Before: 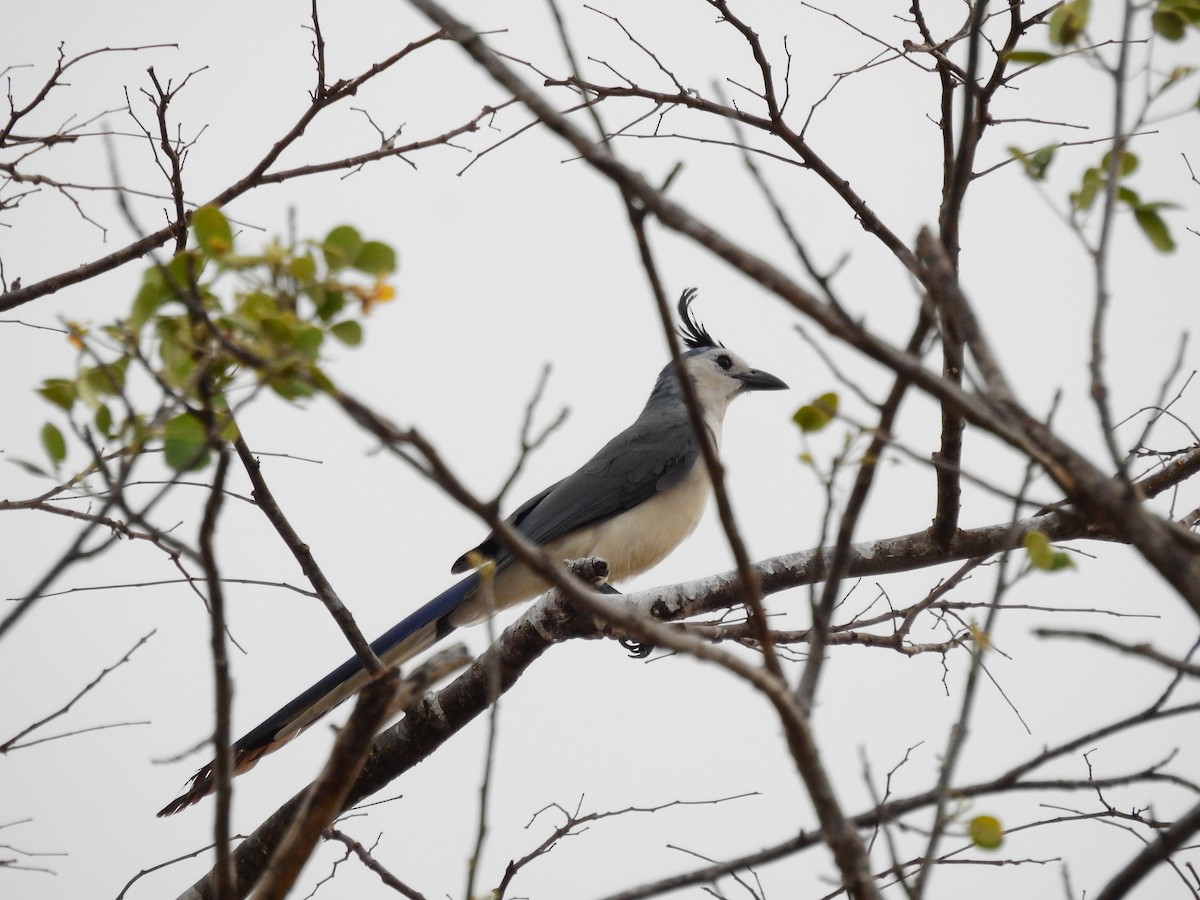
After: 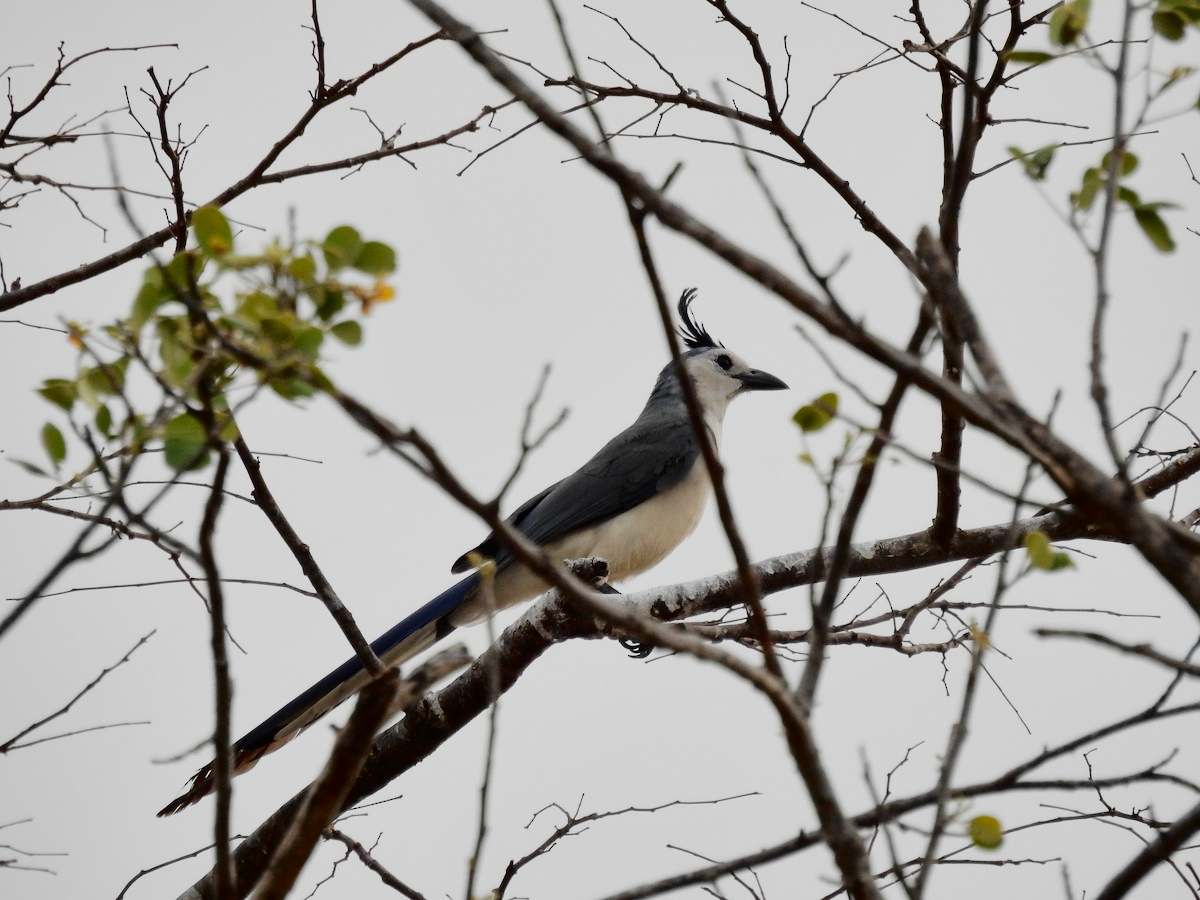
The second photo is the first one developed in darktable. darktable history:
shadows and highlights: shadows 35, highlights -35, soften with gaussian
sigmoid: contrast 1.22, skew 0.65
fill light: exposure -2 EV, width 8.6
